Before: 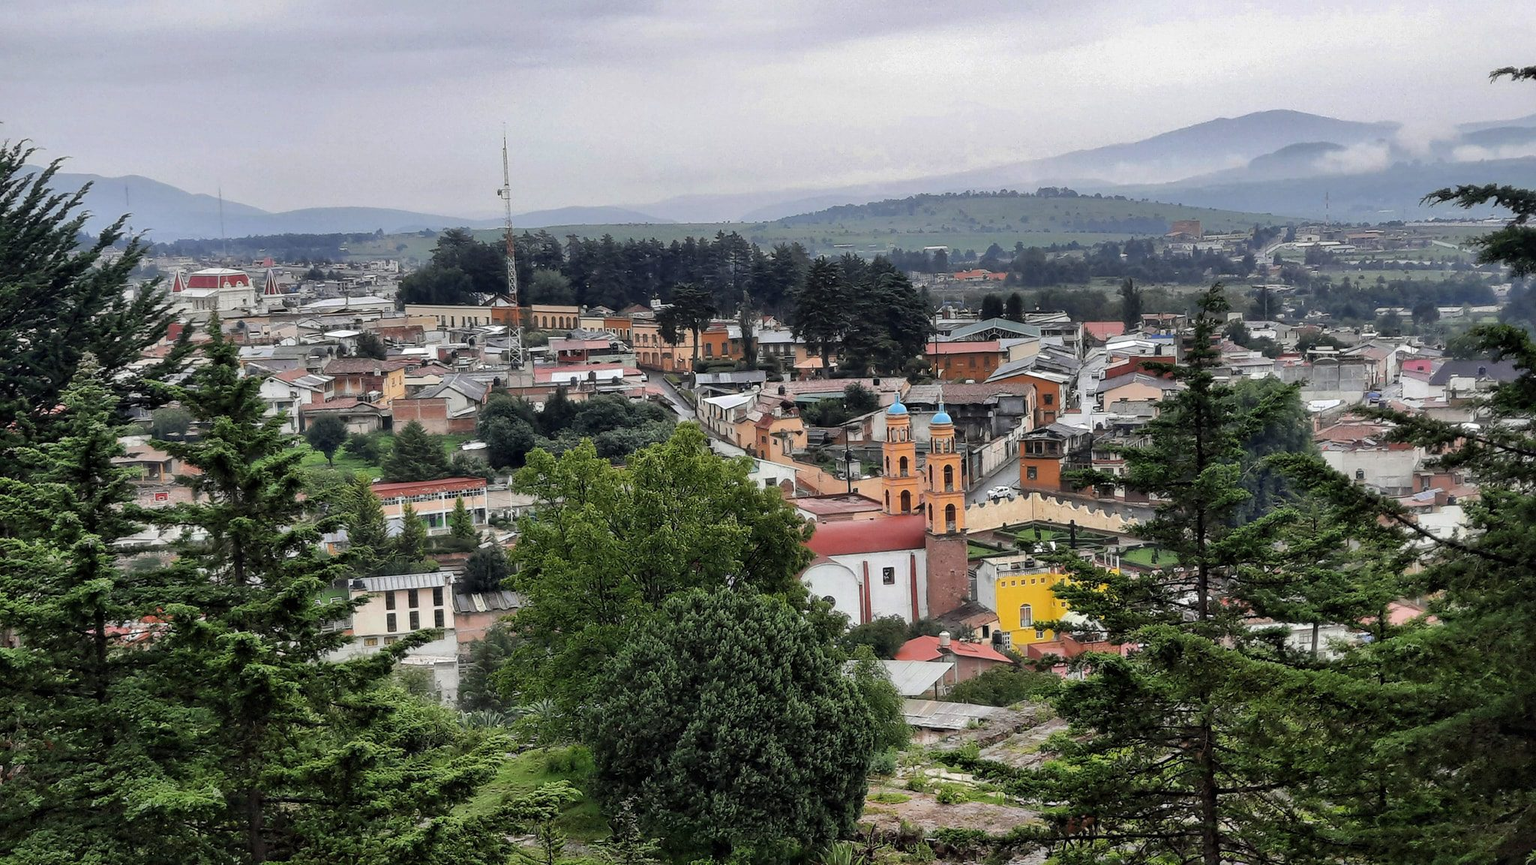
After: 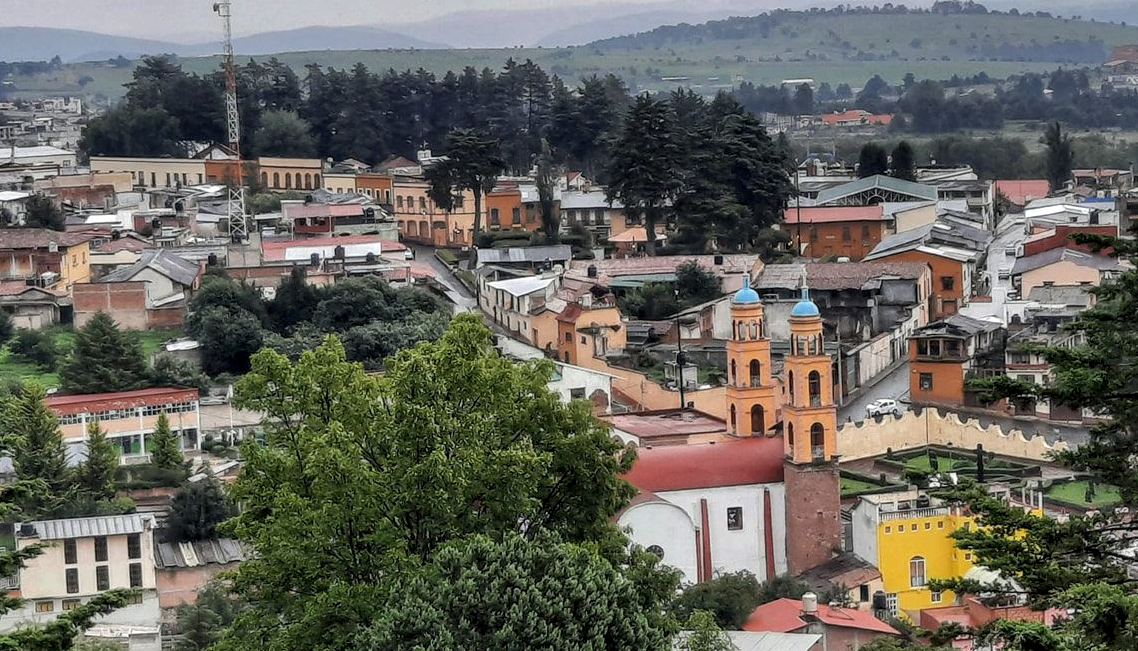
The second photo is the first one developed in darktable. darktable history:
local contrast: on, module defaults
crop and rotate: left 22.013%, top 21.611%, right 22.409%, bottom 21.907%
